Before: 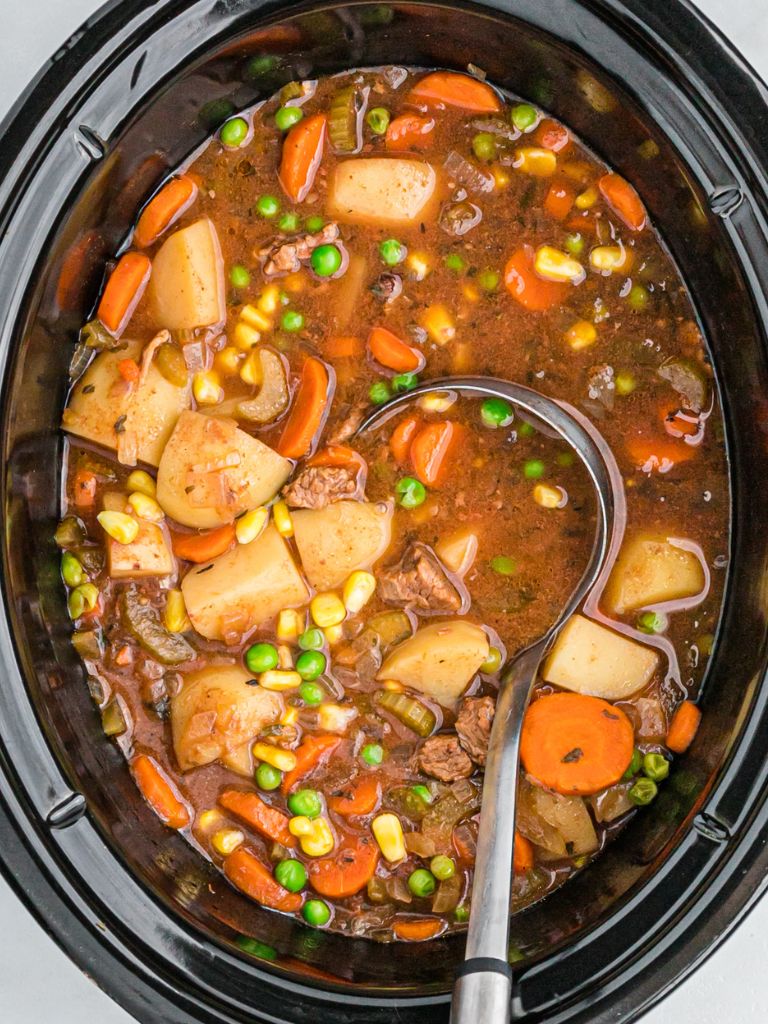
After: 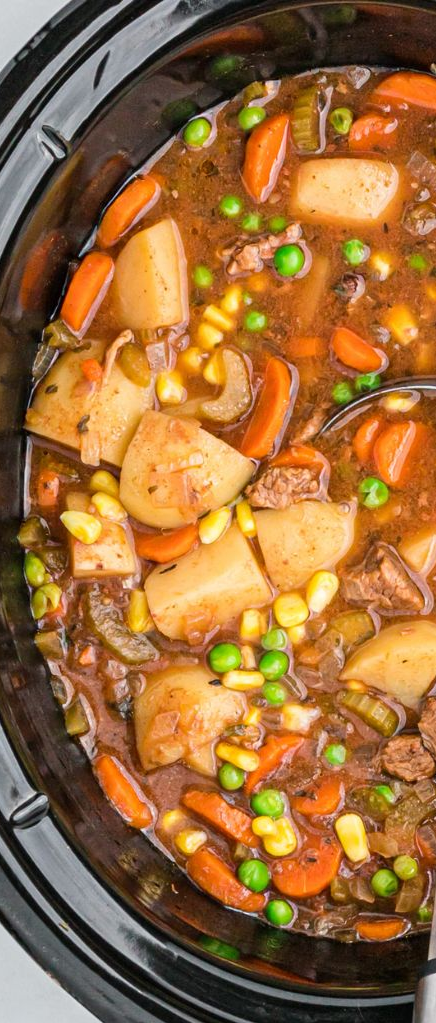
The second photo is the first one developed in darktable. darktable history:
crop: left 4.888%, right 38.278%
